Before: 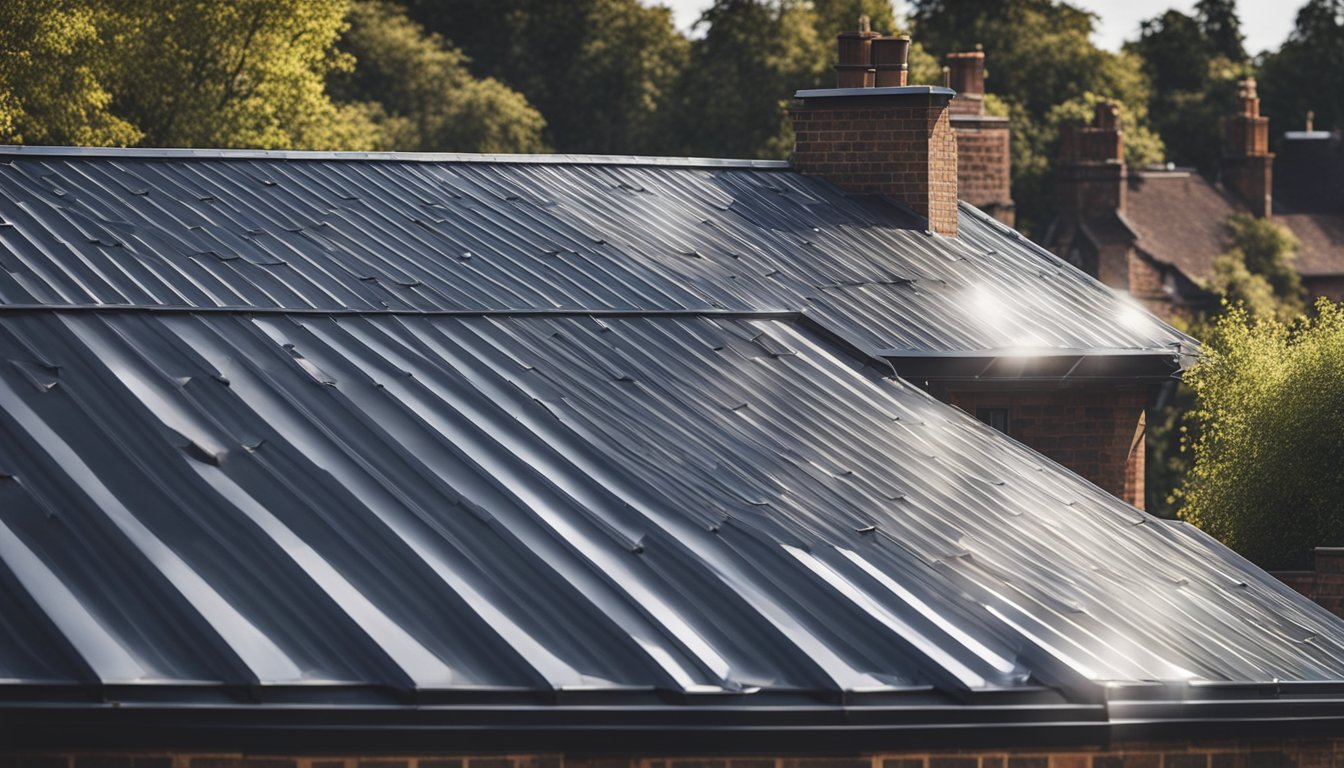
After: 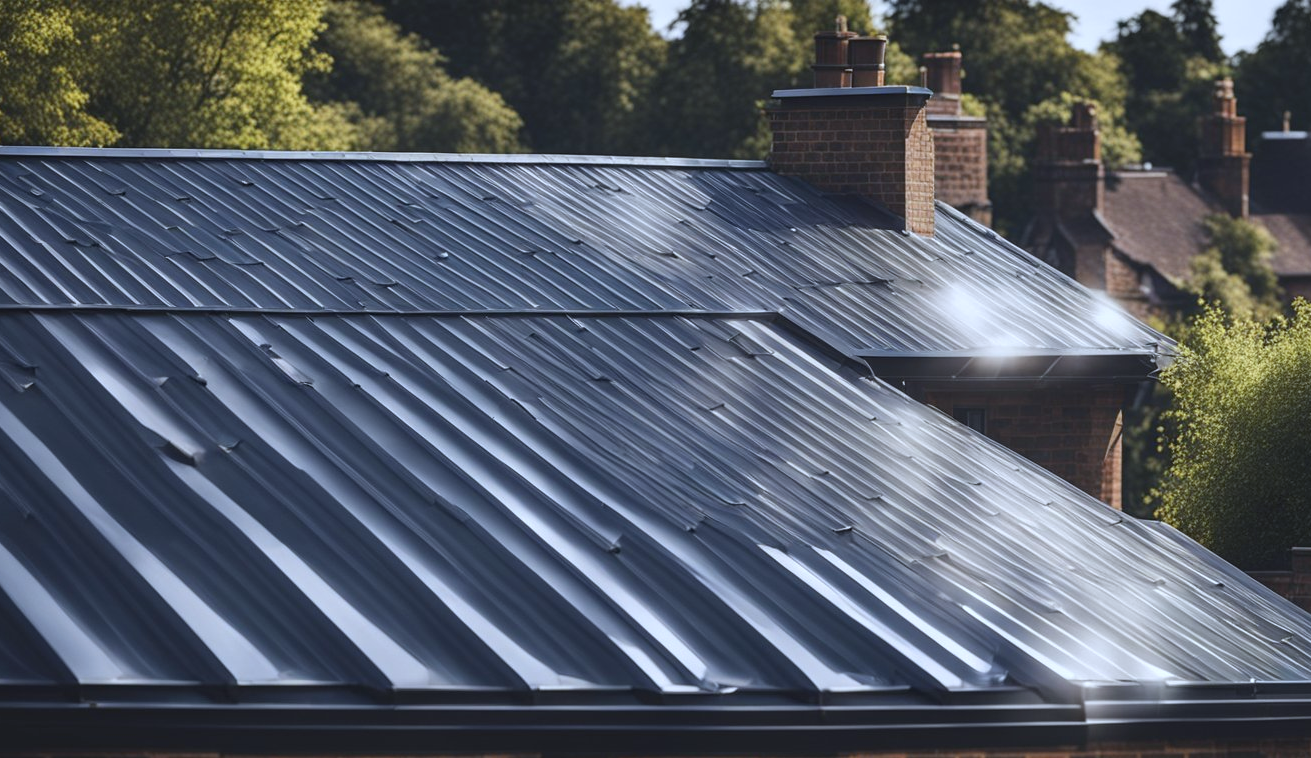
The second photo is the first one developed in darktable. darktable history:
crop and rotate: left 1.774%, right 0.633%, bottom 1.28%
white balance: red 0.931, blue 1.11
